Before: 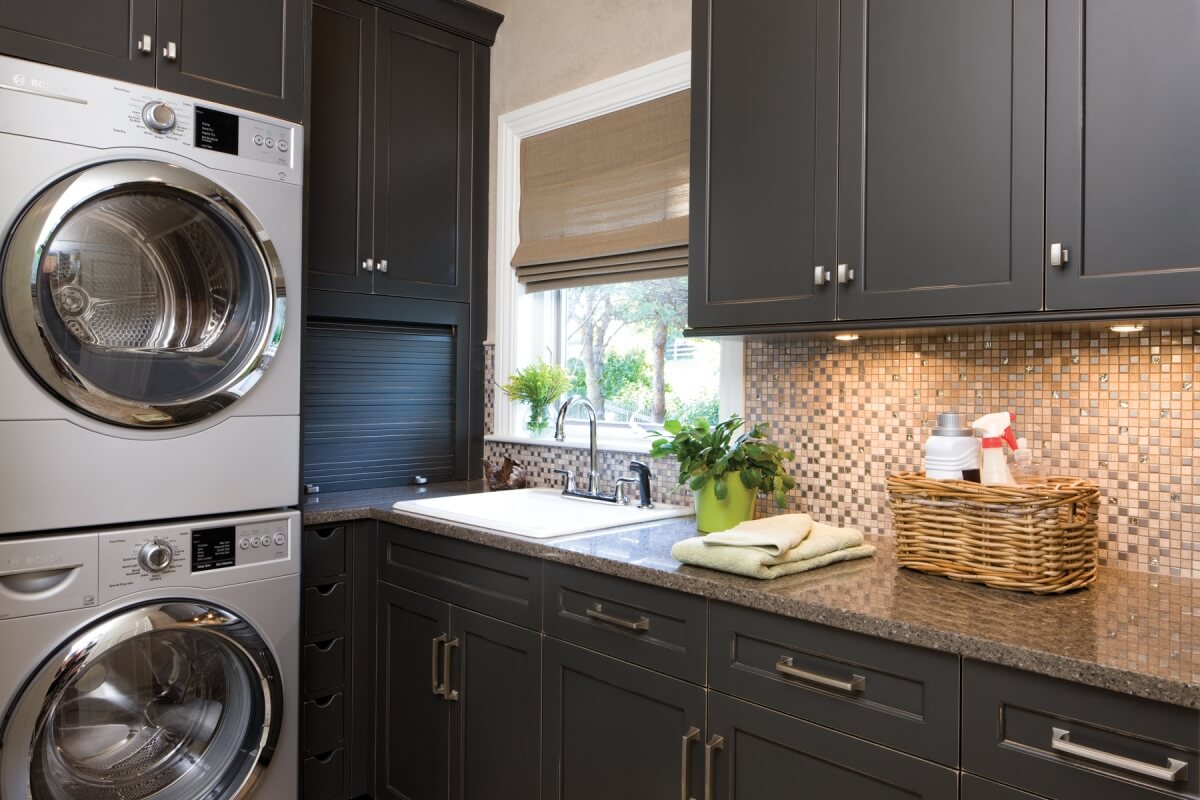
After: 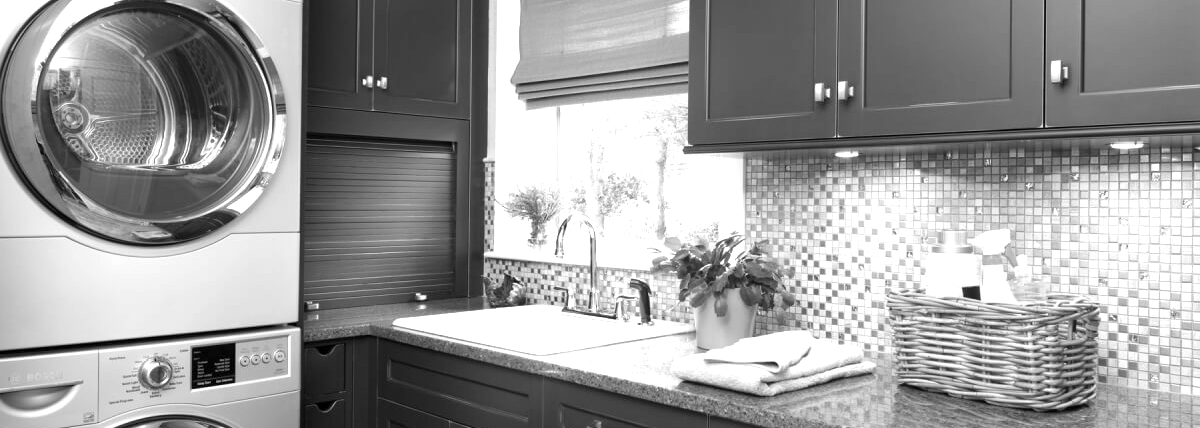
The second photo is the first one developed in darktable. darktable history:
white balance: red 1.123, blue 0.83
exposure: exposure 1.061 EV, compensate highlight preservation false
color calibration: output gray [0.18, 0.41, 0.41, 0], gray › normalize channels true, illuminant same as pipeline (D50), adaptation XYZ, x 0.346, y 0.359, gamut compression 0
crop and rotate: top 23.043%, bottom 23.437%
